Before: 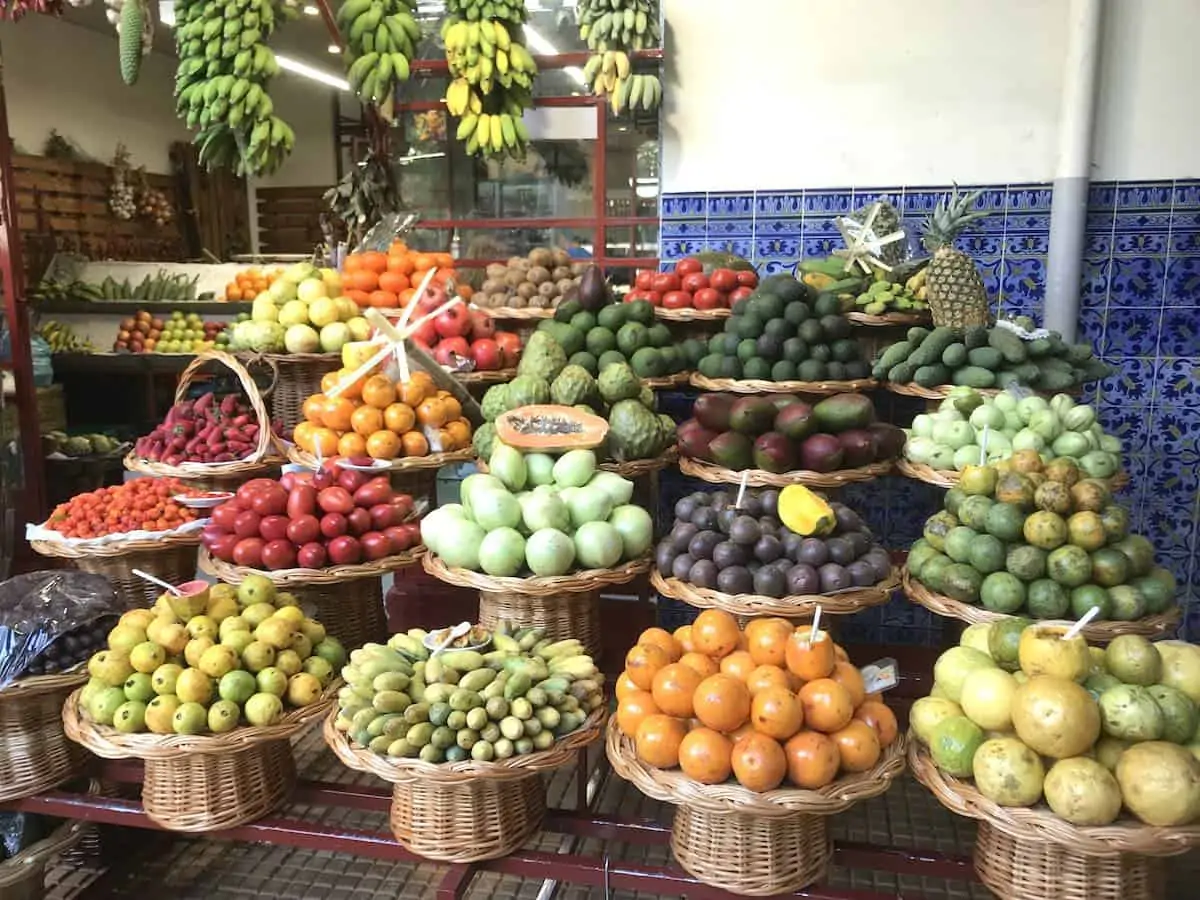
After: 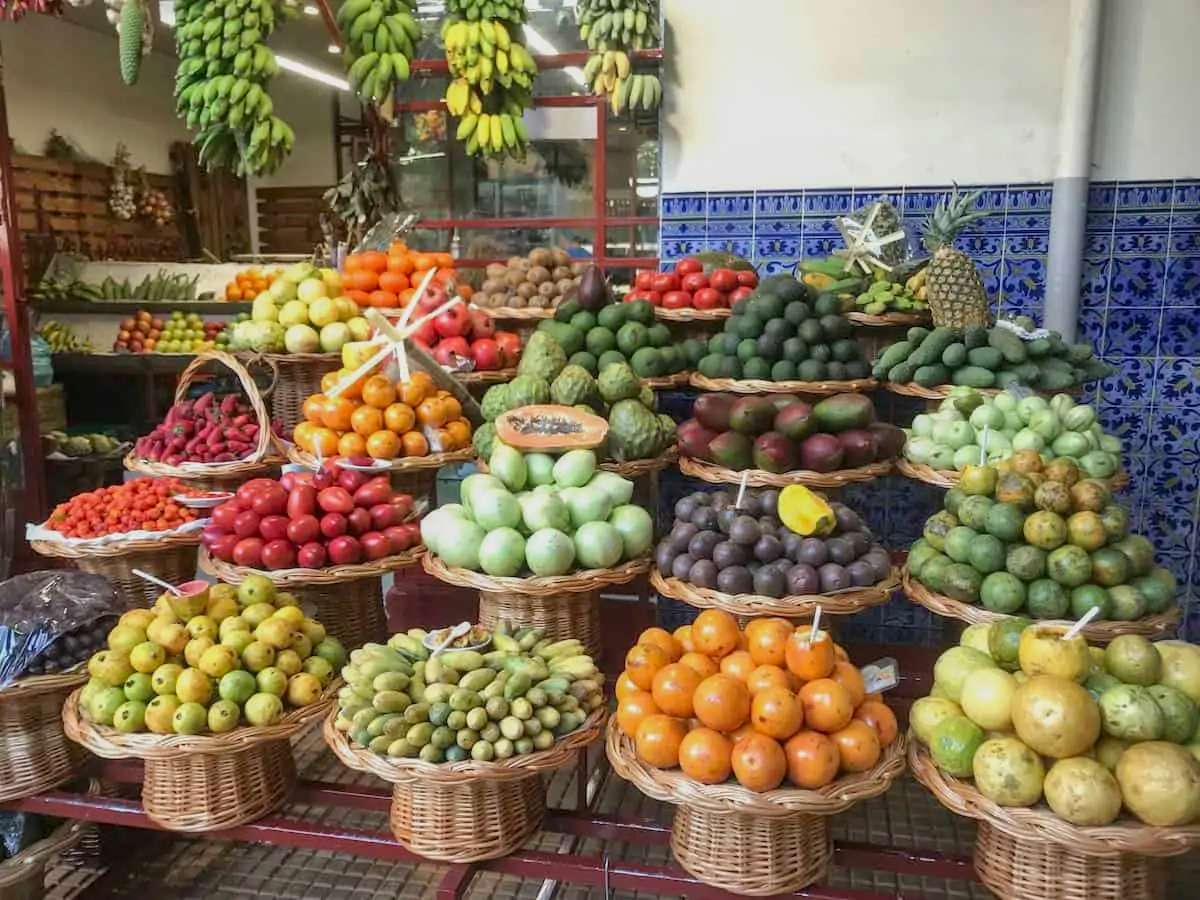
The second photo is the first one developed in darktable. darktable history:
local contrast: on, module defaults
tone equalizer: -8 EV 0.25 EV, -7 EV 0.417 EV, -6 EV 0.417 EV, -5 EV 0.25 EV, -3 EV -0.25 EV, -2 EV -0.417 EV, -1 EV -0.417 EV, +0 EV -0.25 EV, edges refinement/feathering 500, mask exposure compensation -1.57 EV, preserve details guided filter
